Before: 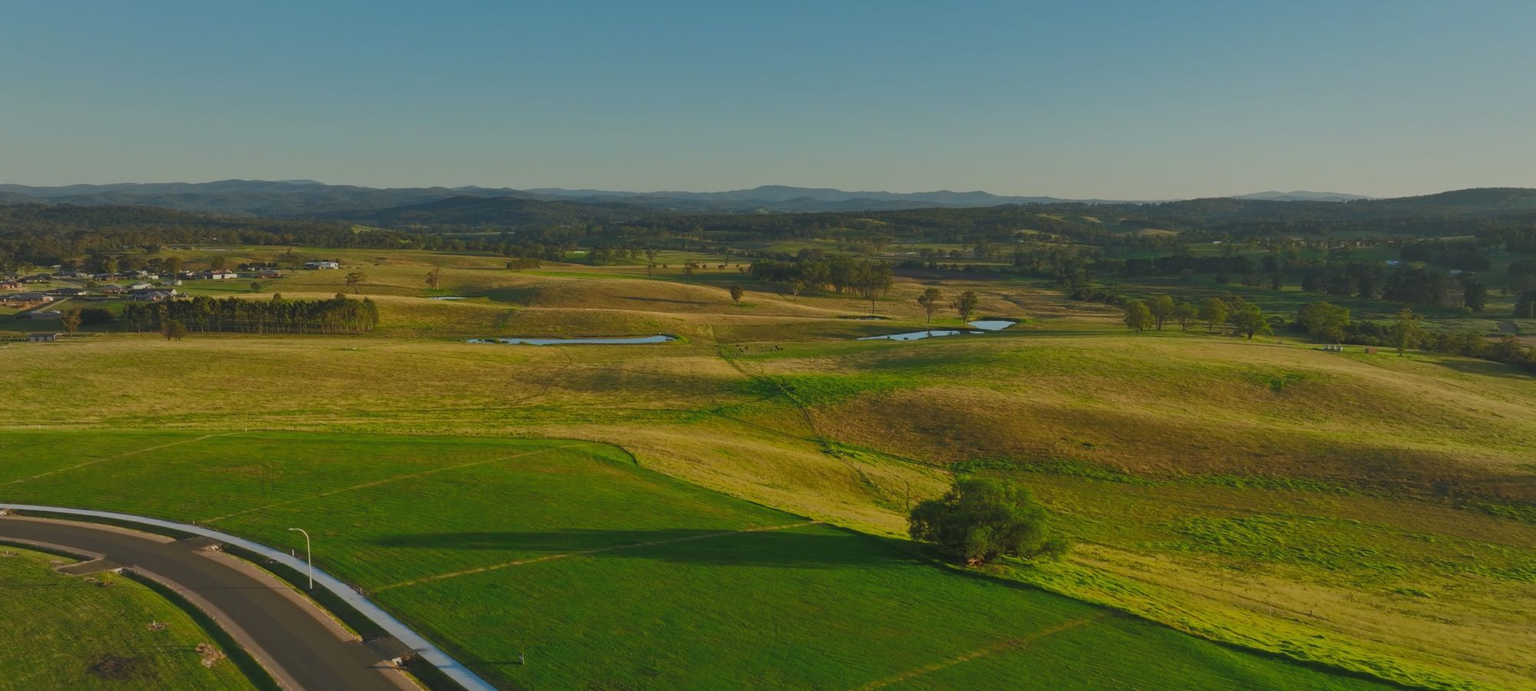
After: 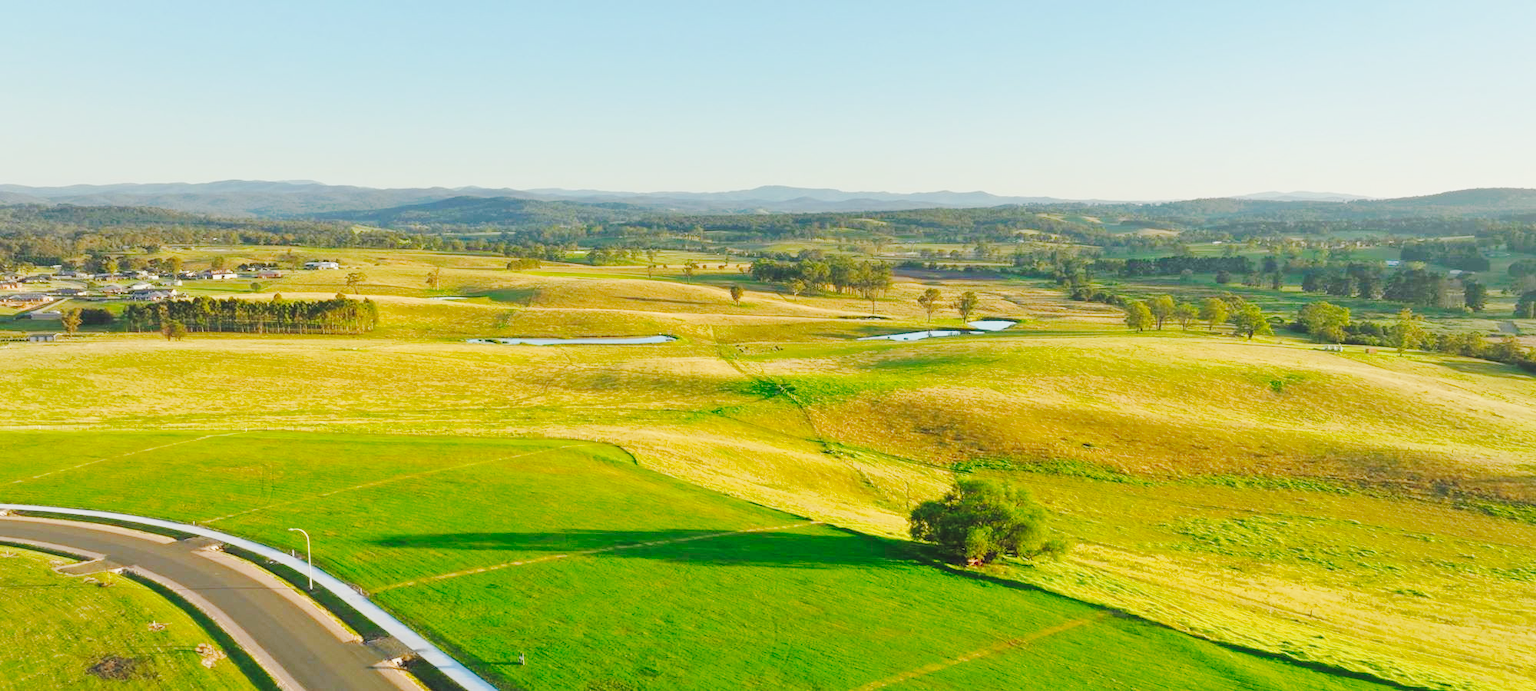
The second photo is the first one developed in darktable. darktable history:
base curve: curves: ch0 [(0, 0) (0.008, 0.007) (0.022, 0.029) (0.048, 0.089) (0.092, 0.197) (0.191, 0.399) (0.275, 0.534) (0.357, 0.65) (0.477, 0.78) (0.542, 0.833) (0.799, 0.973) (1, 1)], preserve colors none
exposure: black level correction 0.001, exposure 0.5 EV, compensate exposure bias true, compensate highlight preservation false
tone curve: curves: ch0 [(0, 0) (0.003, 0.076) (0.011, 0.081) (0.025, 0.084) (0.044, 0.092) (0.069, 0.1) (0.1, 0.117) (0.136, 0.144) (0.177, 0.186) (0.224, 0.237) (0.277, 0.306) (0.335, 0.39) (0.399, 0.494) (0.468, 0.574) (0.543, 0.666) (0.623, 0.722) (0.709, 0.79) (0.801, 0.855) (0.898, 0.926) (1, 1)], preserve colors none
